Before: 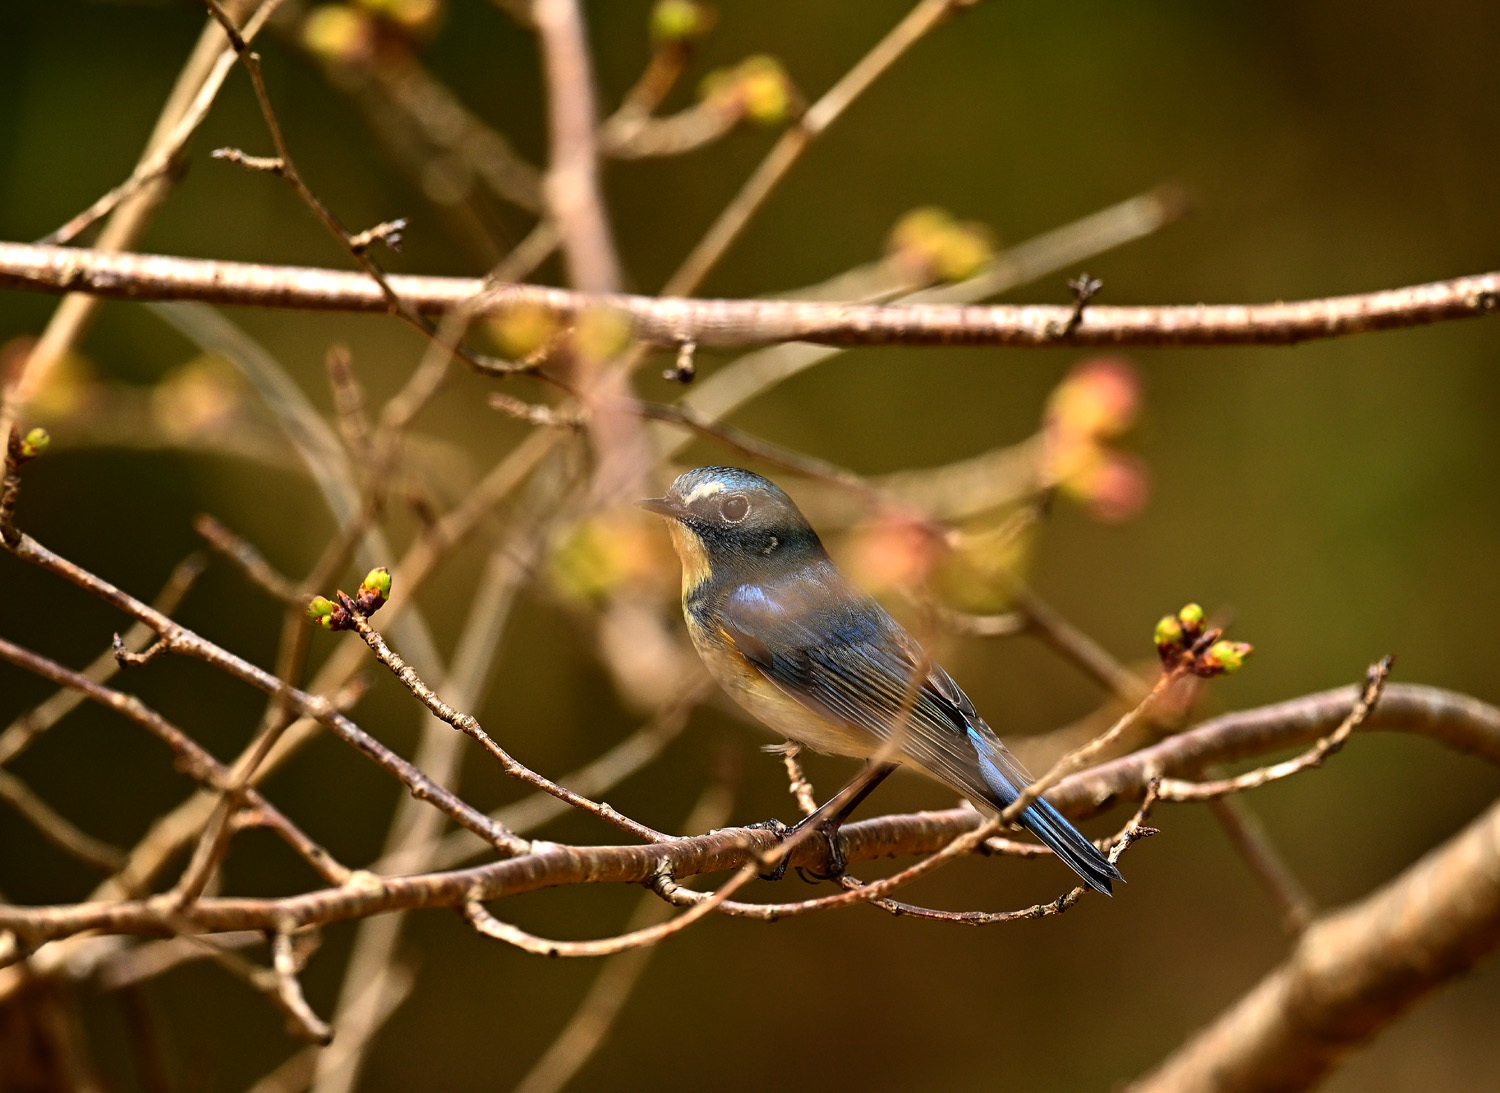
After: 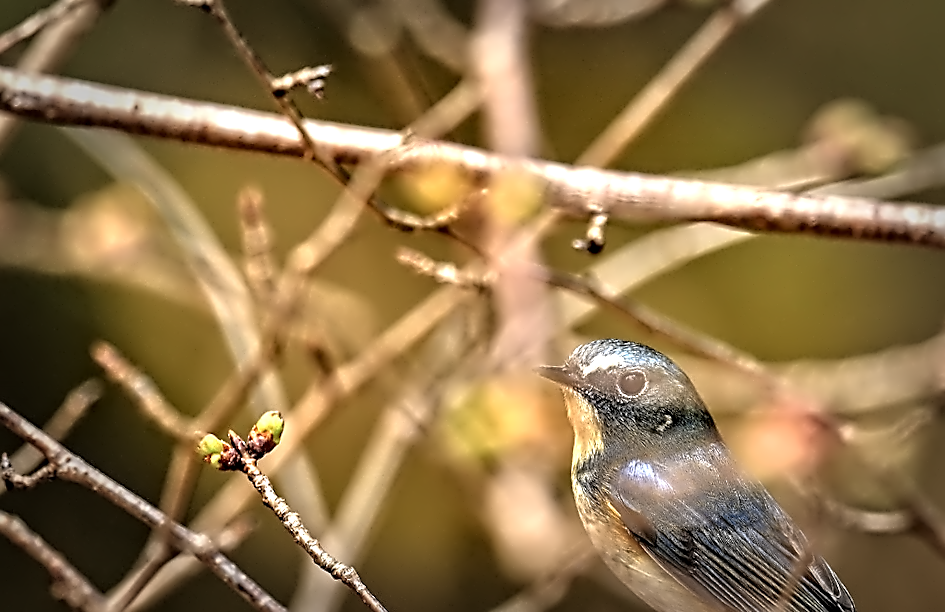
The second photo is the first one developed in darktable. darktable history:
color correction: saturation 0.85
local contrast: on, module defaults
sharpen: on, module defaults
tone equalizer: -7 EV 0.15 EV, -6 EV 0.6 EV, -5 EV 1.15 EV, -4 EV 1.33 EV, -3 EV 1.15 EV, -2 EV 0.6 EV, -1 EV 0.15 EV, mask exposure compensation -0.5 EV
vignetting: fall-off start 66.7%, fall-off radius 39.74%, brightness -0.576, saturation -0.258, automatic ratio true, width/height ratio 0.671, dithering 16-bit output
contrast equalizer: octaves 7, y [[0.5, 0.542, 0.583, 0.625, 0.667, 0.708], [0.5 ×6], [0.5 ×6], [0, 0.033, 0.067, 0.1, 0.133, 0.167], [0, 0.05, 0.1, 0.15, 0.2, 0.25]]
crop and rotate: angle -4.99°, left 2.122%, top 6.945%, right 27.566%, bottom 30.519%
exposure: exposure 0.161 EV, compensate highlight preservation false
